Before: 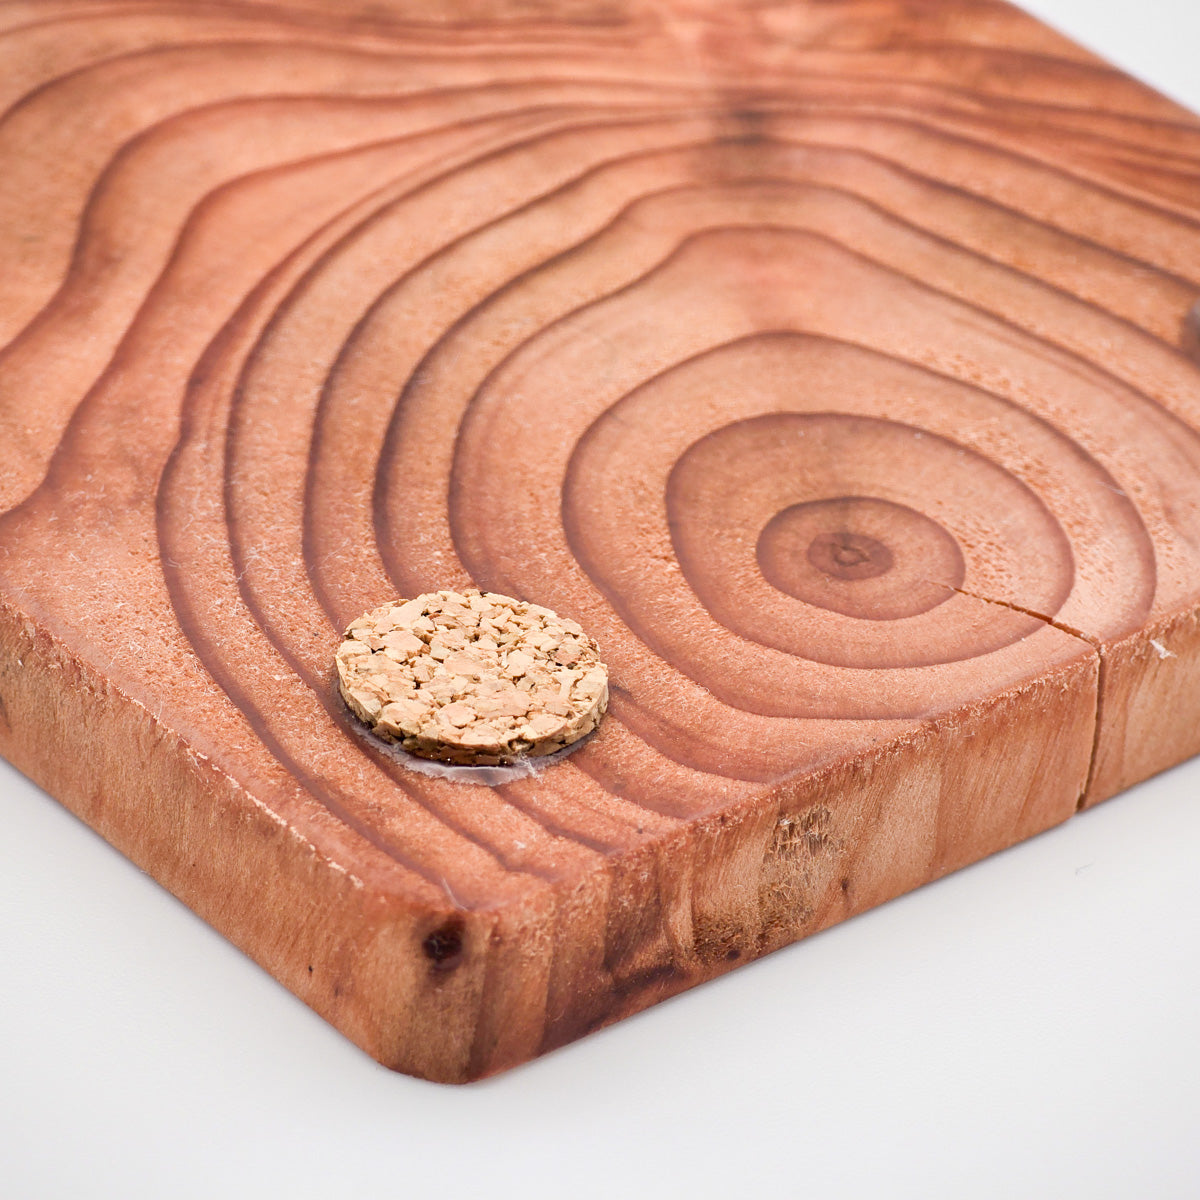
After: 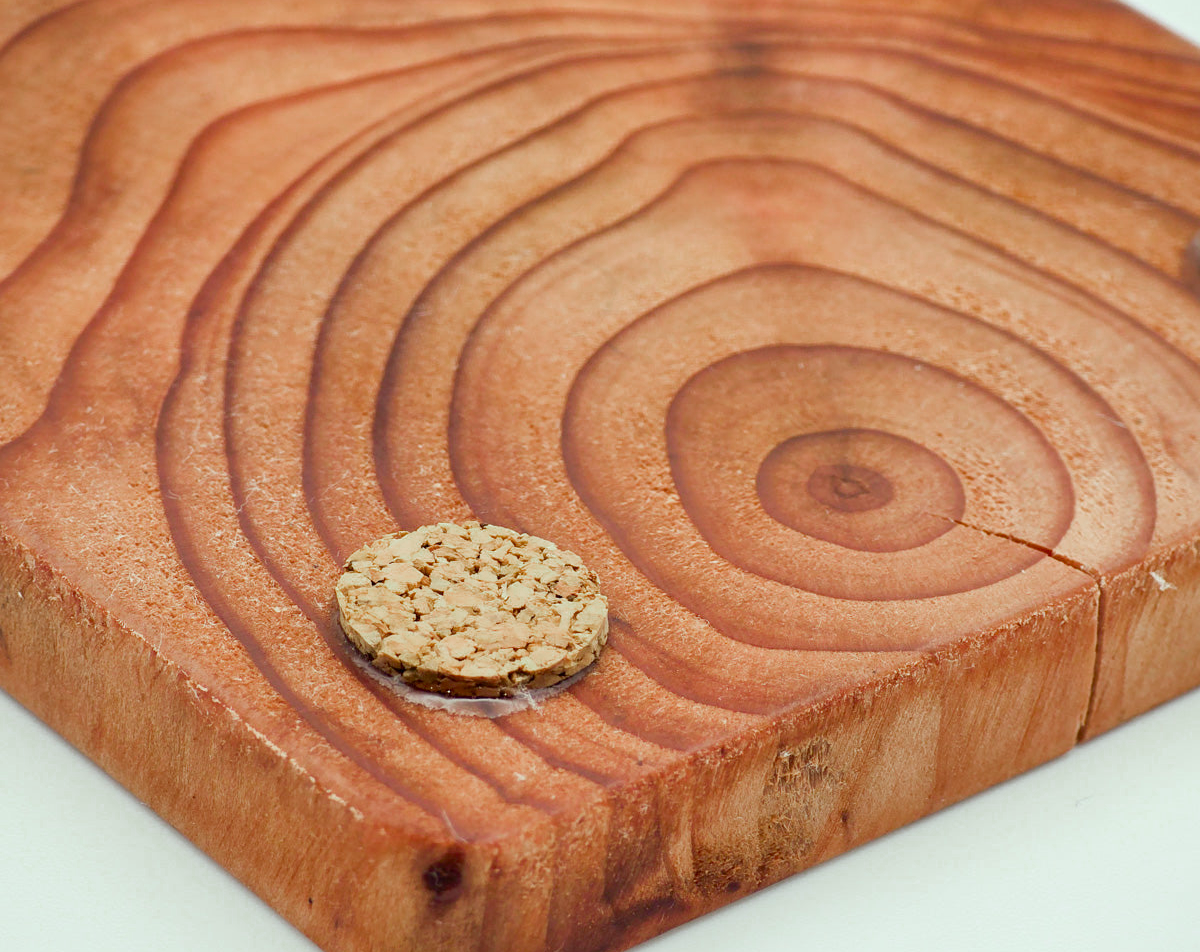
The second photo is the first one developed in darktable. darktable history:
crop and rotate: top 5.667%, bottom 14.937%
color correction: highlights a* -8, highlights b* 3.1
color zones: curves: ch0 [(0, 0.48) (0.209, 0.398) (0.305, 0.332) (0.429, 0.493) (0.571, 0.5) (0.714, 0.5) (0.857, 0.5) (1, 0.48)]; ch1 [(0, 0.633) (0.143, 0.586) (0.286, 0.489) (0.429, 0.448) (0.571, 0.31) (0.714, 0.335) (0.857, 0.492) (1, 0.633)]; ch2 [(0, 0.448) (0.143, 0.498) (0.286, 0.5) (0.429, 0.5) (0.571, 0.5) (0.714, 0.5) (0.857, 0.5) (1, 0.448)]
